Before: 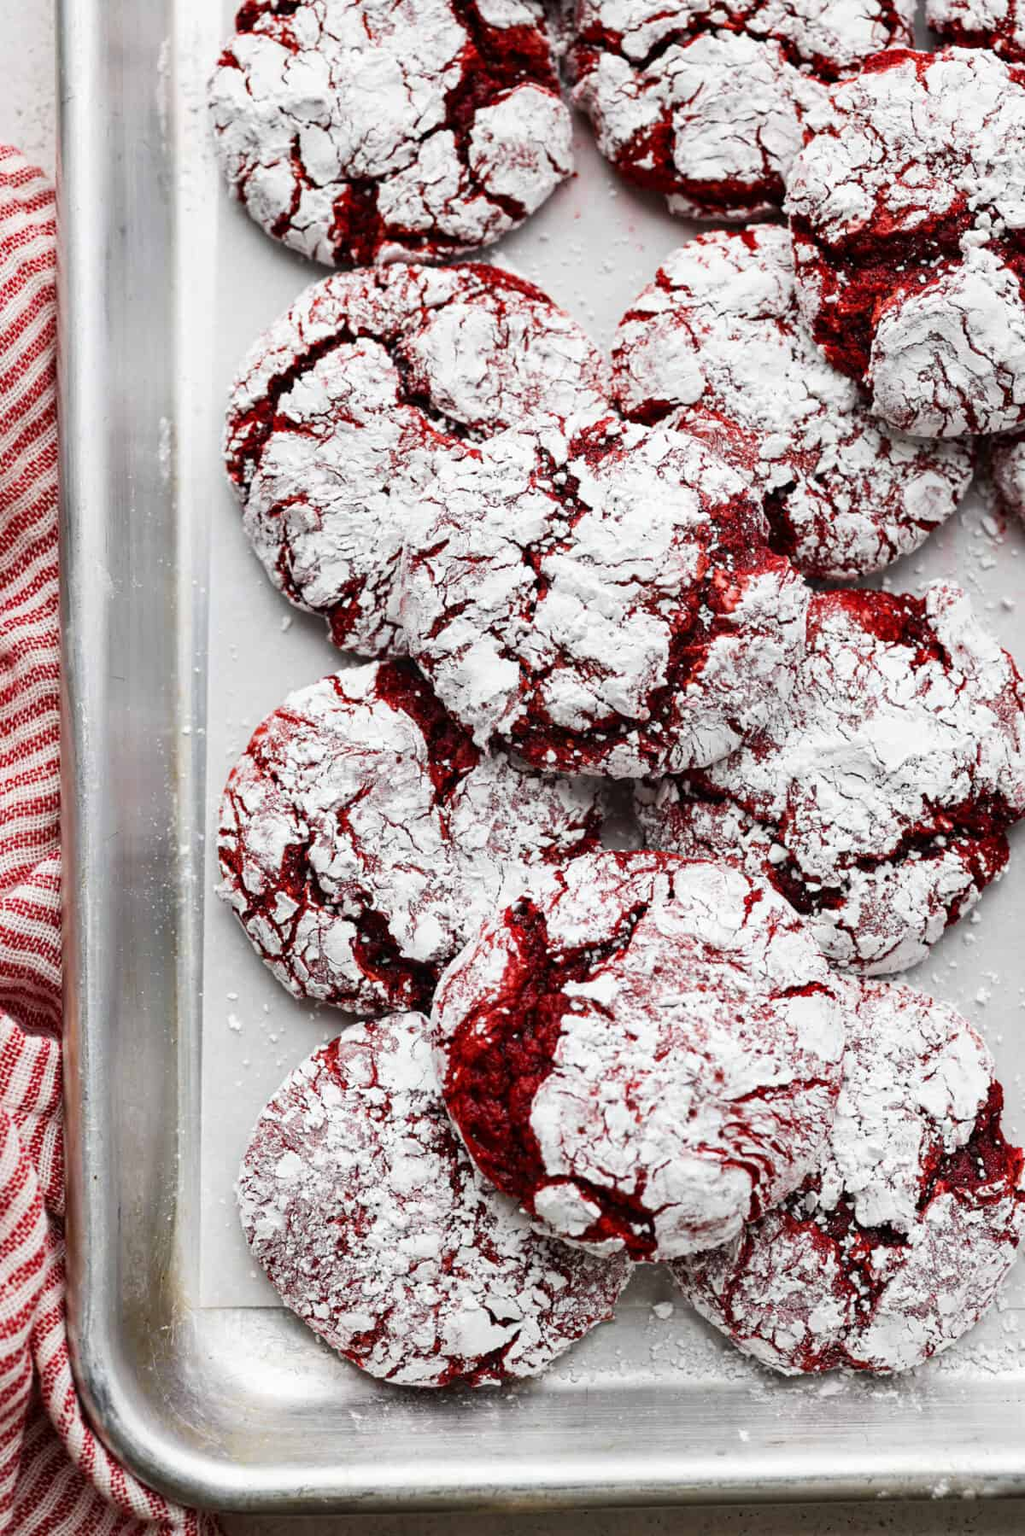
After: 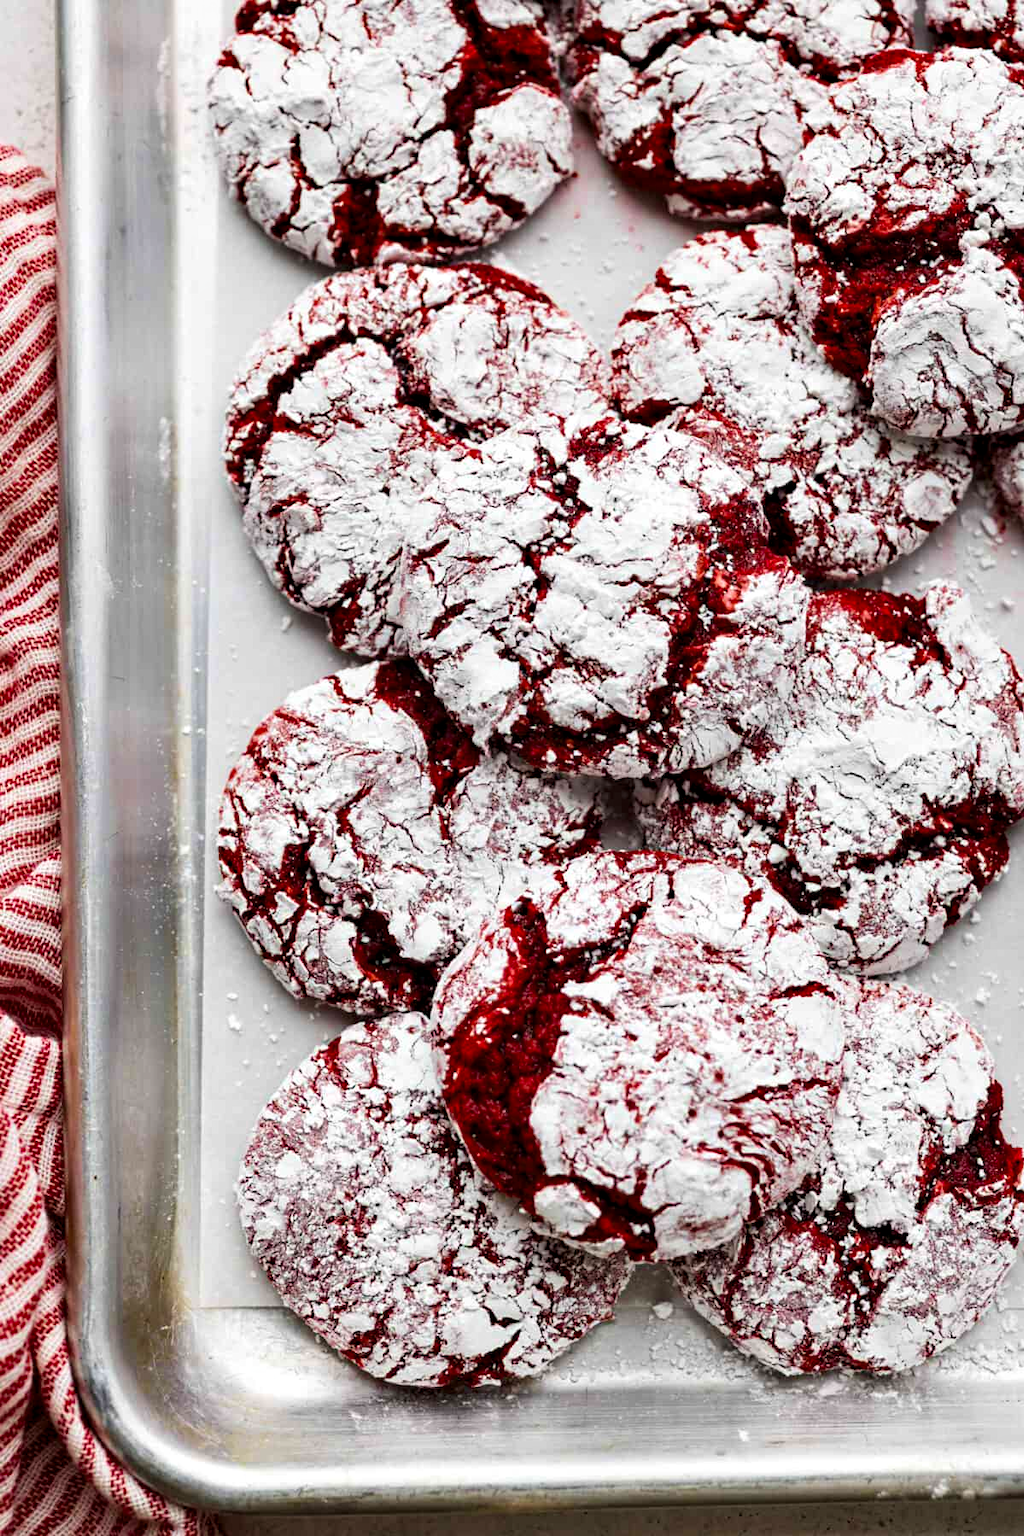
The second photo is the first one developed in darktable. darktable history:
velvia: on, module defaults
color balance rgb: perceptual saturation grading › global saturation 8.89%, saturation formula JzAzBz (2021)
contrast equalizer: y [[0.526, 0.53, 0.532, 0.532, 0.53, 0.525], [0.5 ×6], [0.5 ×6], [0 ×6], [0 ×6]]
